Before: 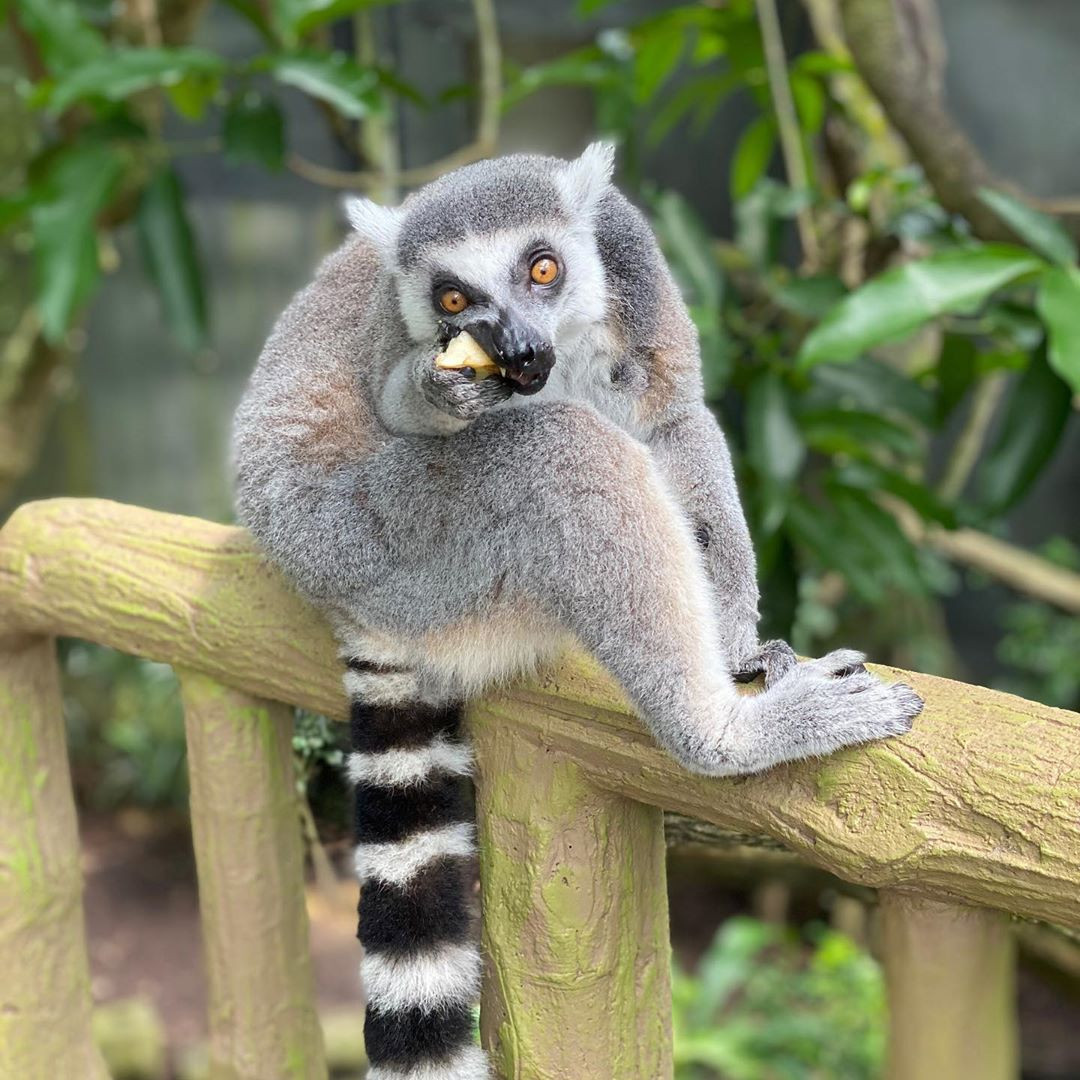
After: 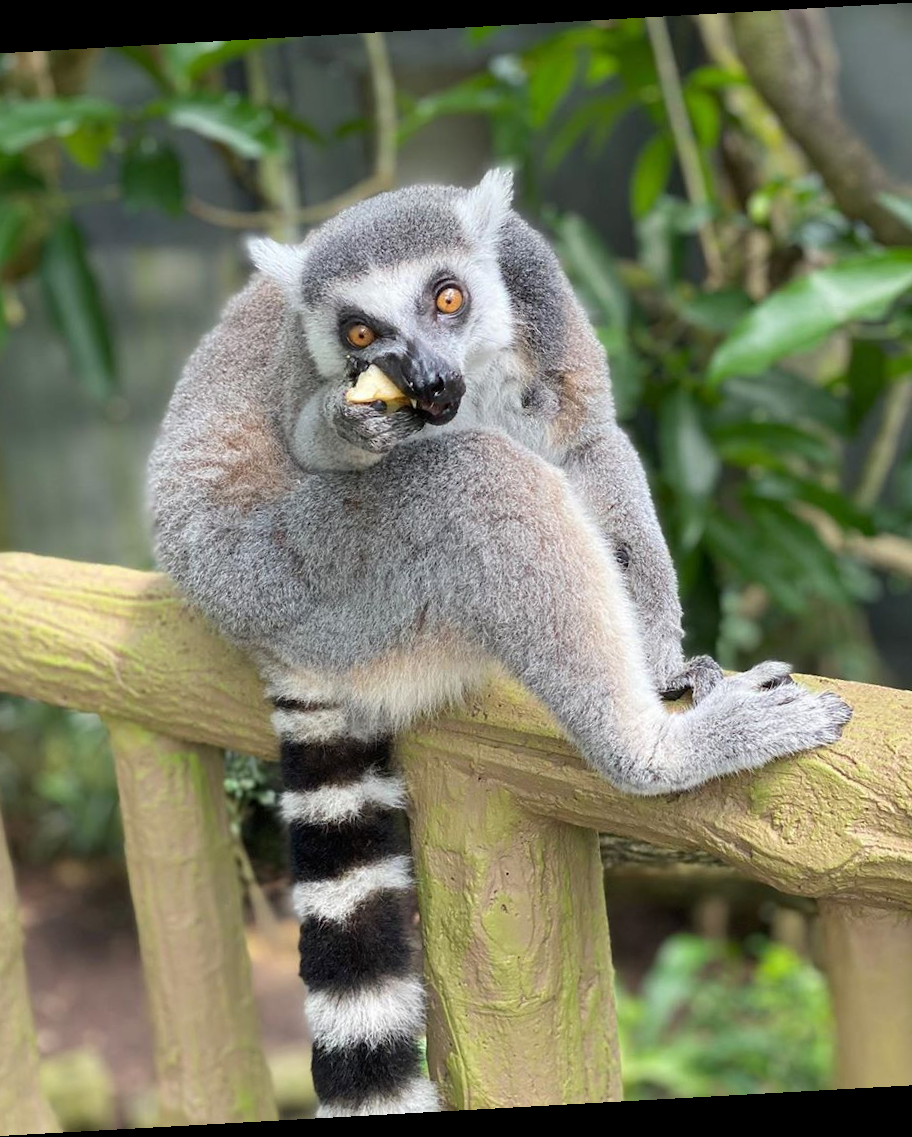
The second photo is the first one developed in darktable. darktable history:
crop and rotate: left 9.597%, right 10.195%
rotate and perspective: rotation -3.18°, automatic cropping off
